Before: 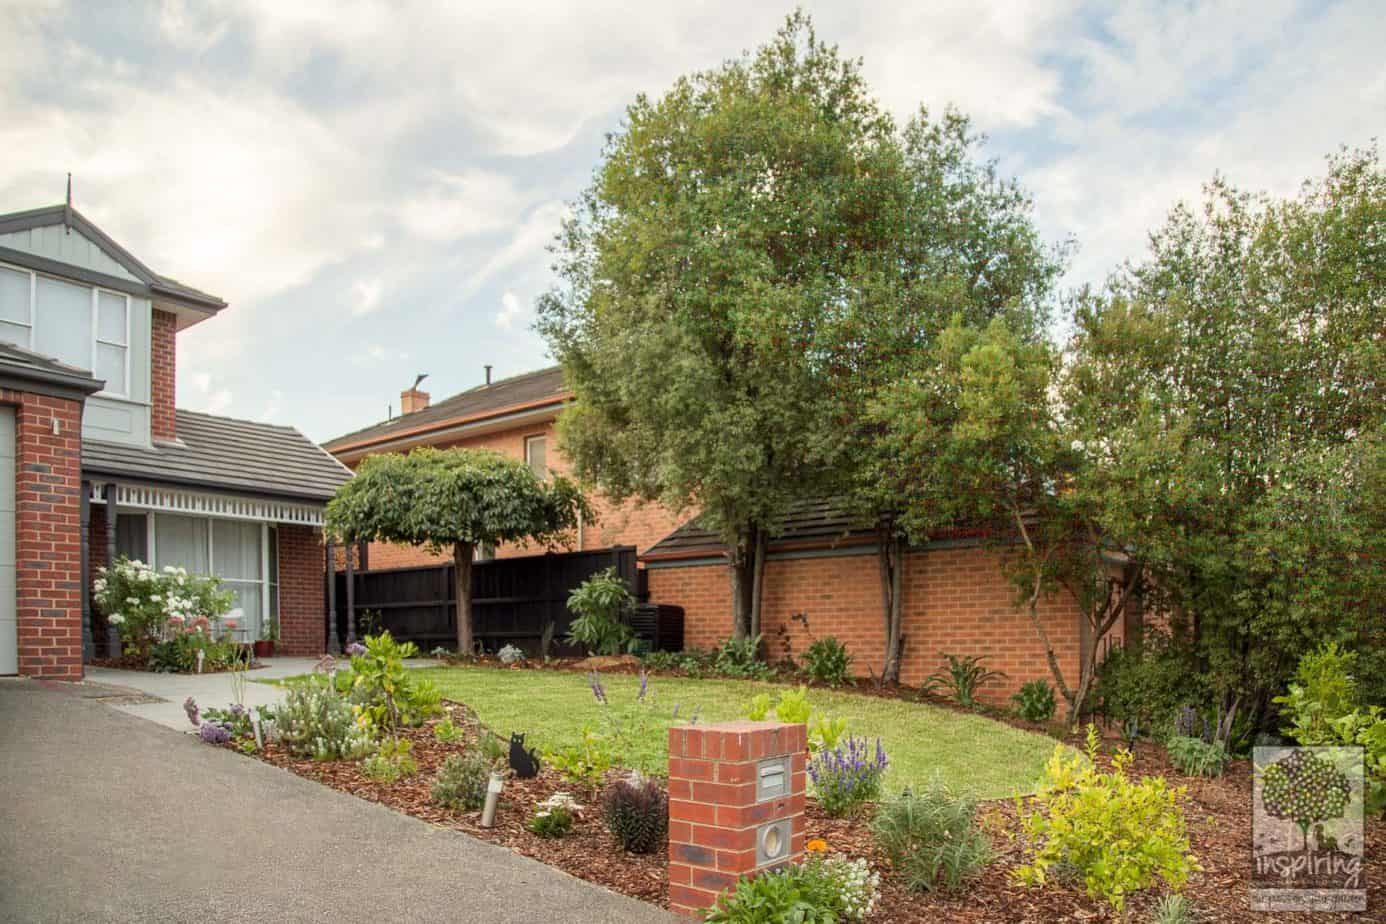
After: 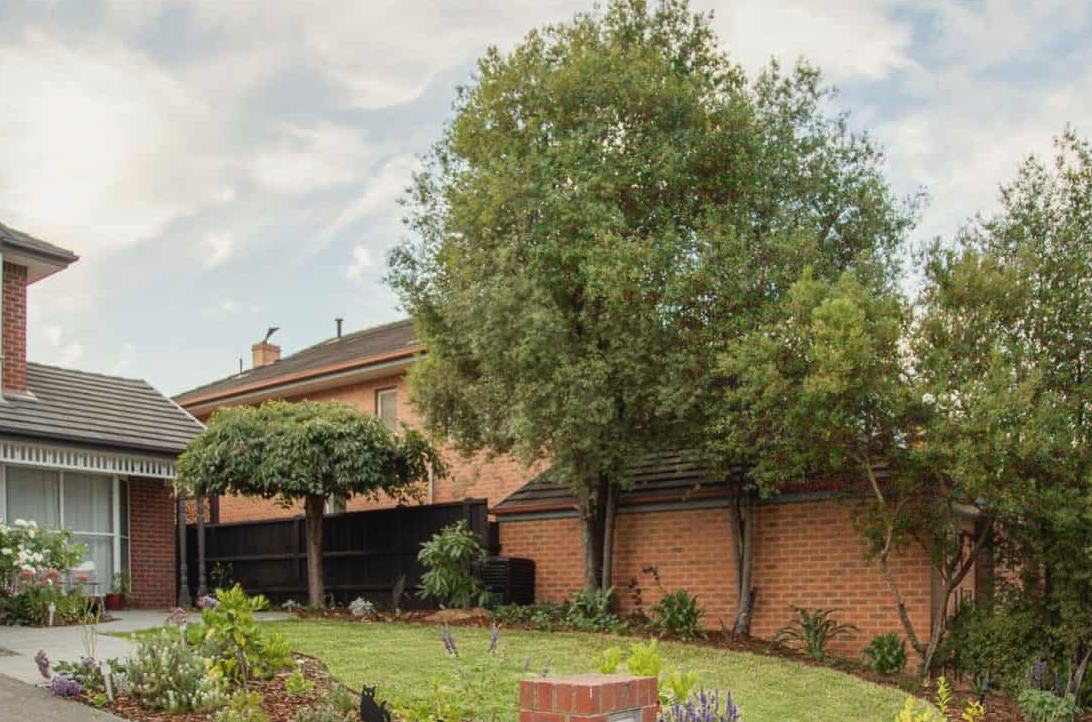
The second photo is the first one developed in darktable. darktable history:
crop and rotate: left 10.77%, top 5.1%, right 10.41%, bottom 16.76%
contrast brightness saturation: contrast -0.08, brightness -0.04, saturation -0.11
